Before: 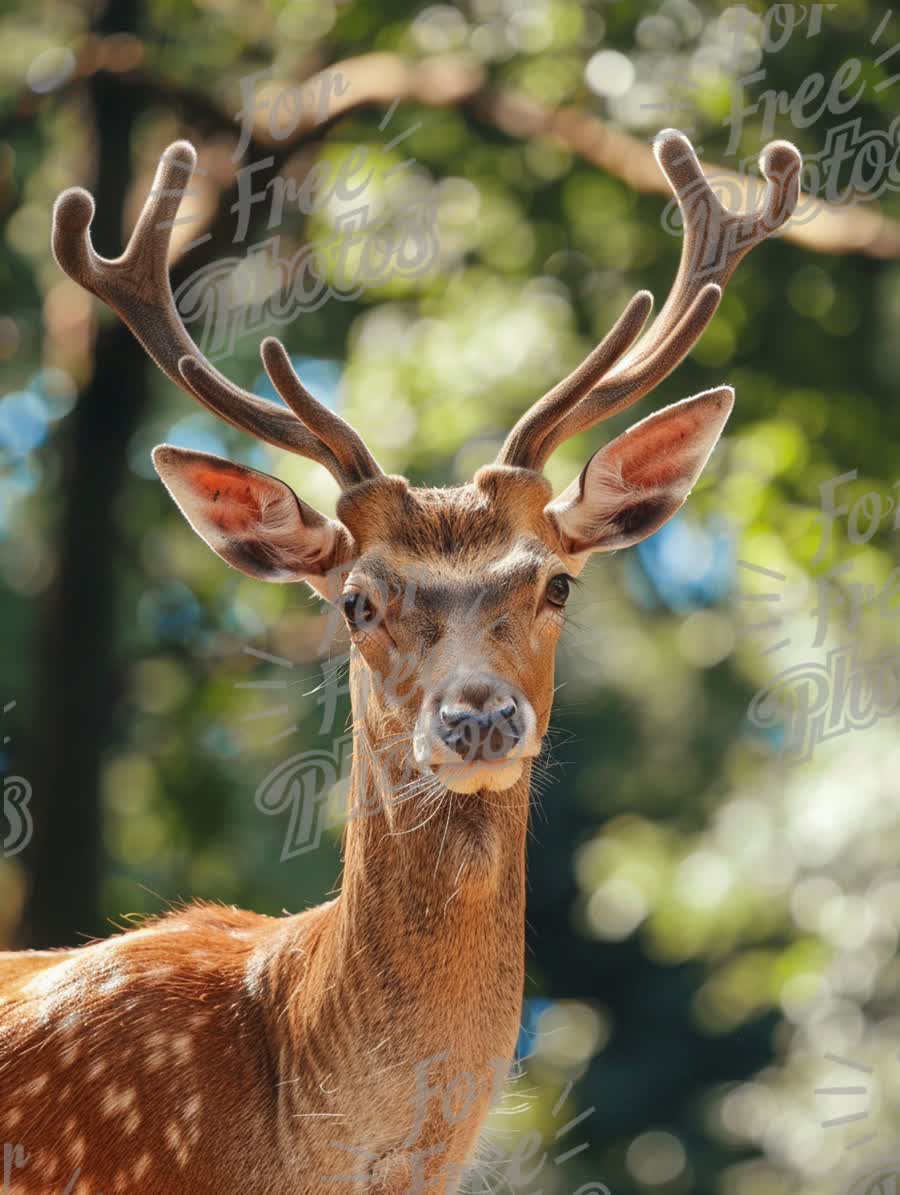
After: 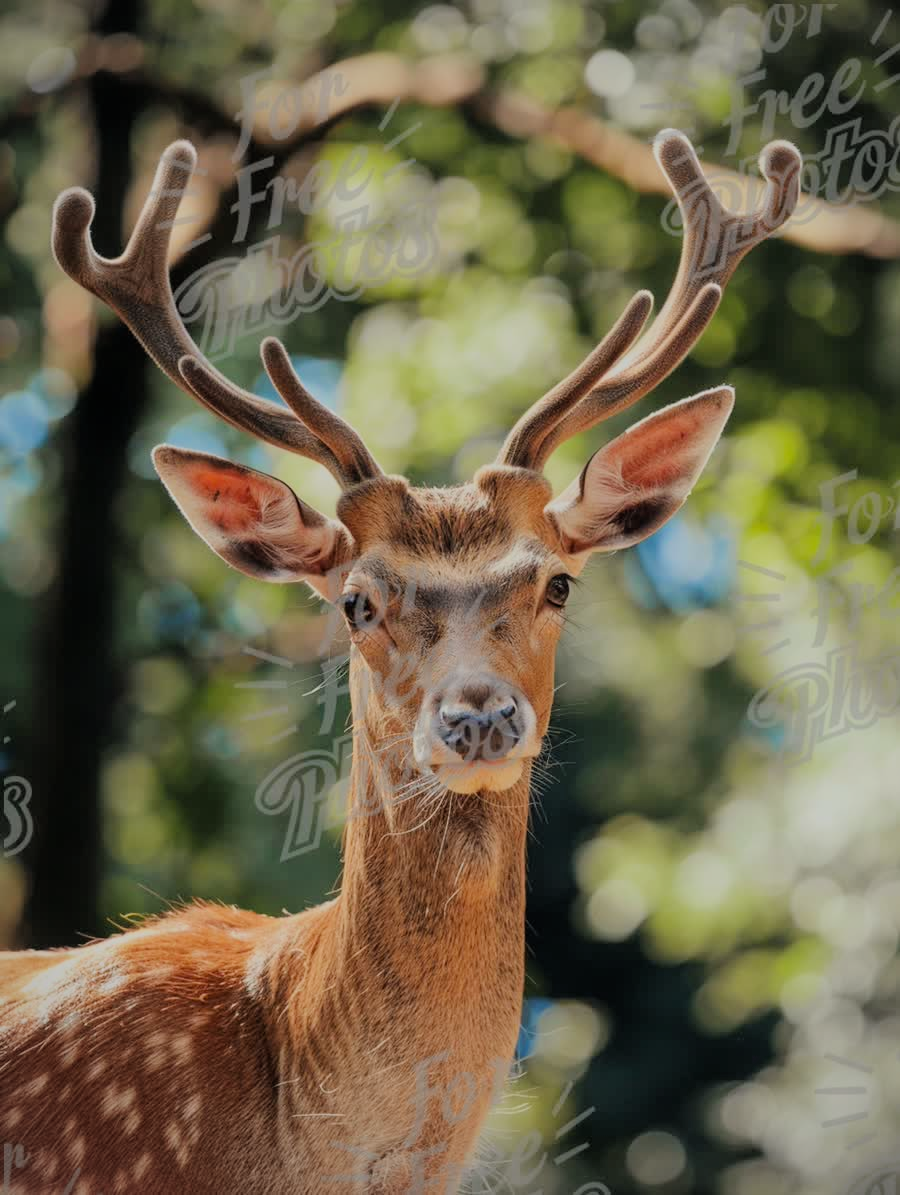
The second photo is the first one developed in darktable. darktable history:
filmic rgb: middle gray luminance 29.81%, black relative exposure -8.95 EV, white relative exposure 7 EV, target black luminance 0%, hardness 2.93, latitude 1.8%, contrast 0.96, highlights saturation mix 5.2%, shadows ↔ highlights balance 11.44%, color science v6 (2022)
vignetting: brightness -0.323
